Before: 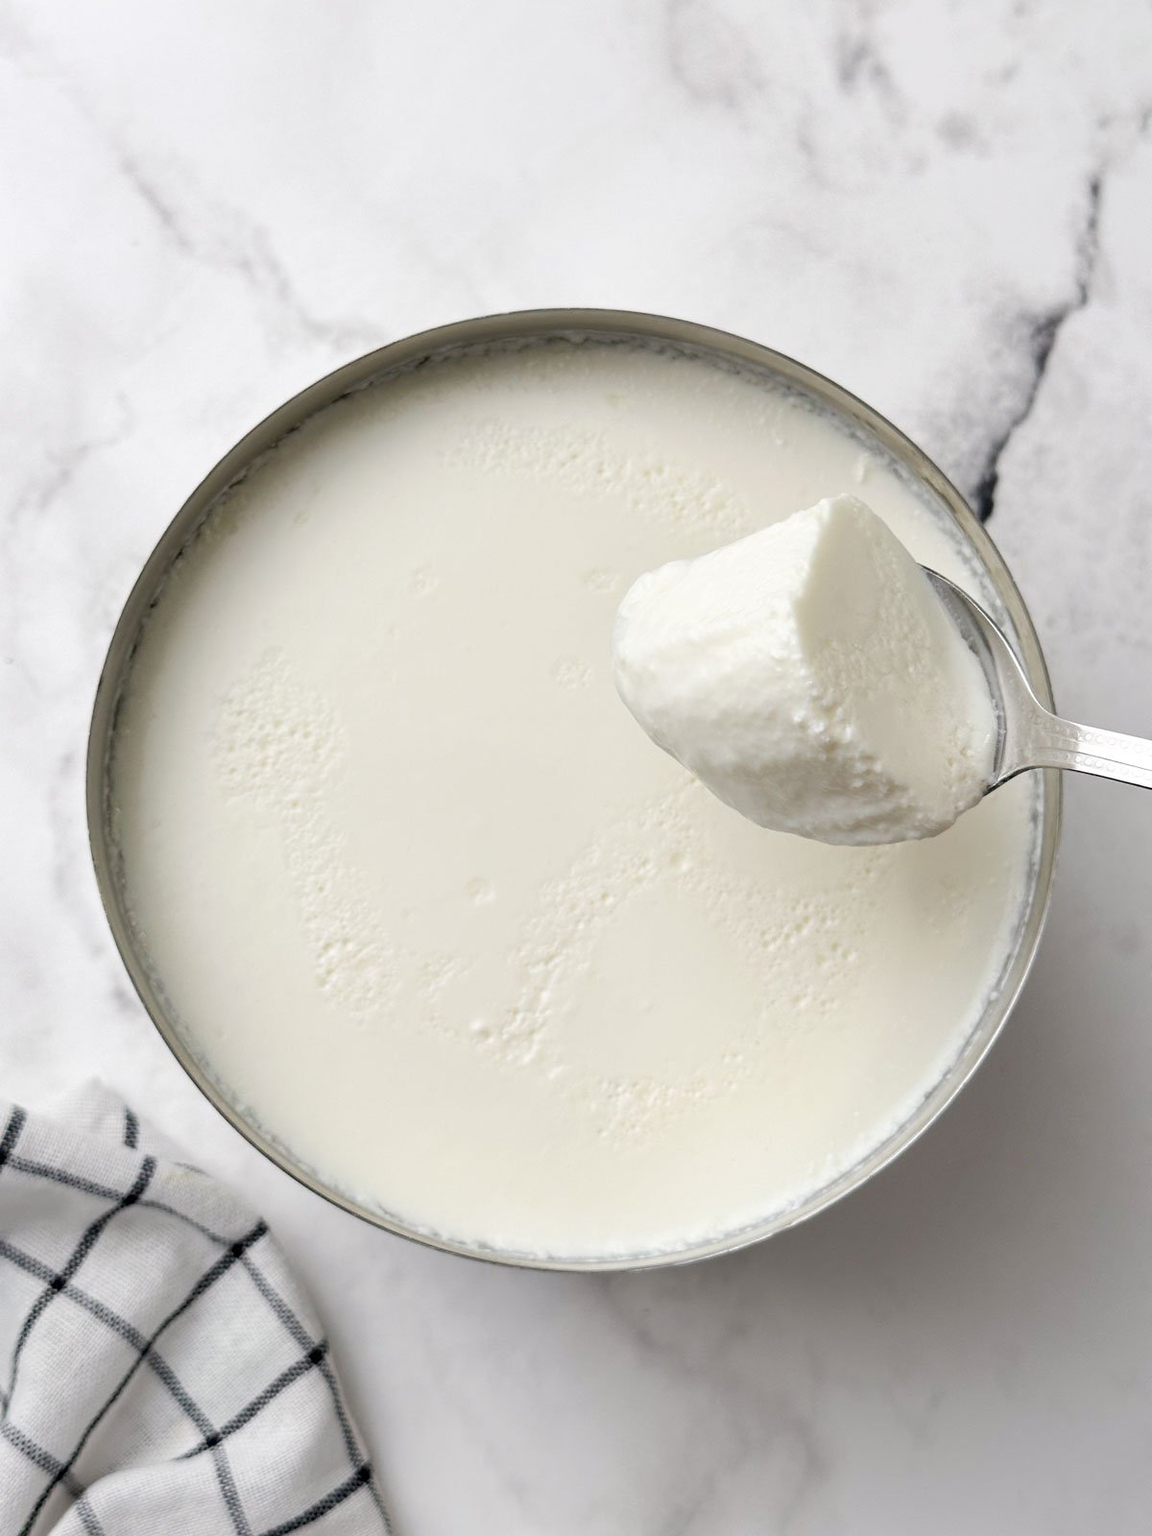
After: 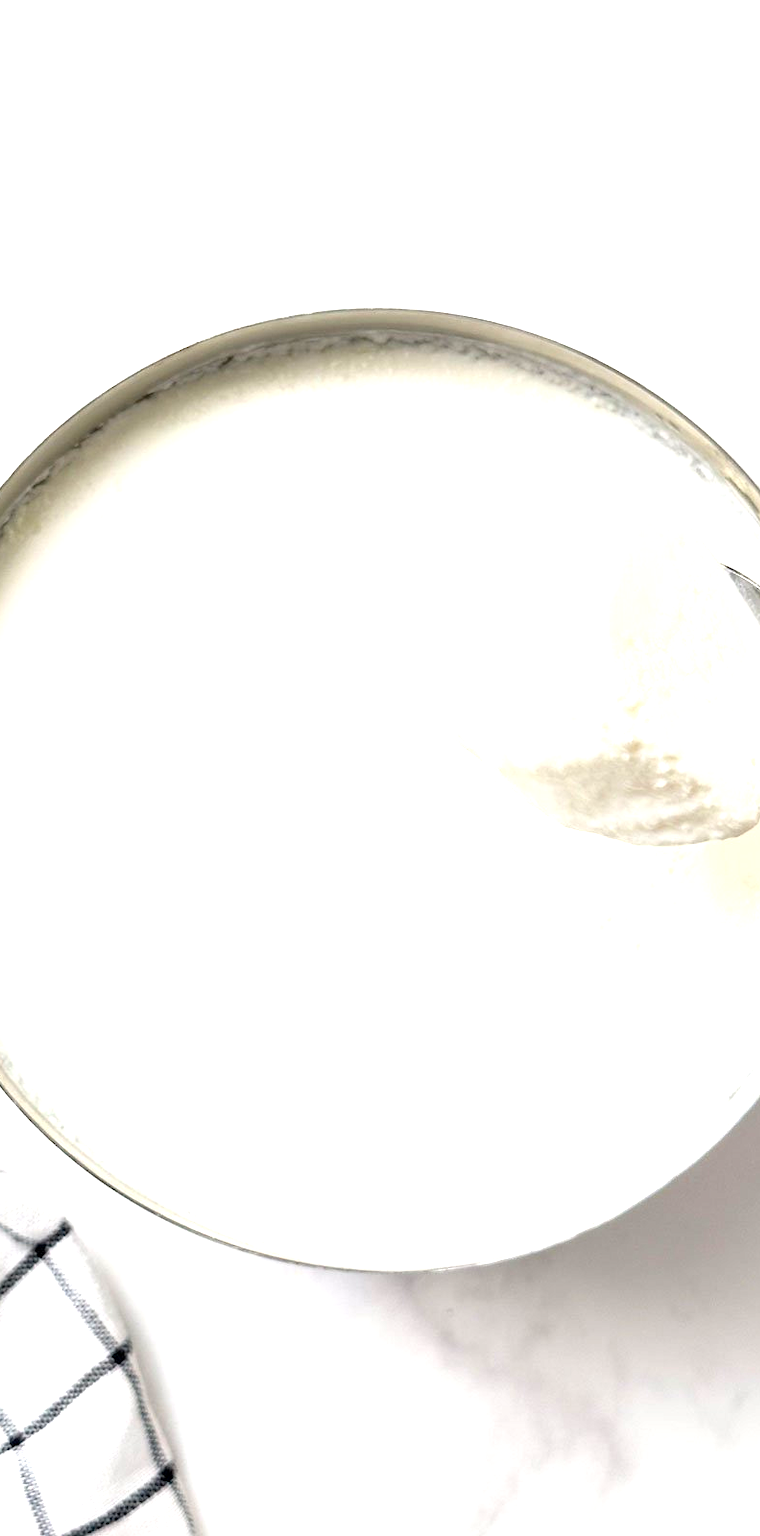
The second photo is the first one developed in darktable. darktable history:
crop: left 17.093%, right 16.895%
exposure: black level correction 0.001, exposure 1.399 EV, compensate highlight preservation false
